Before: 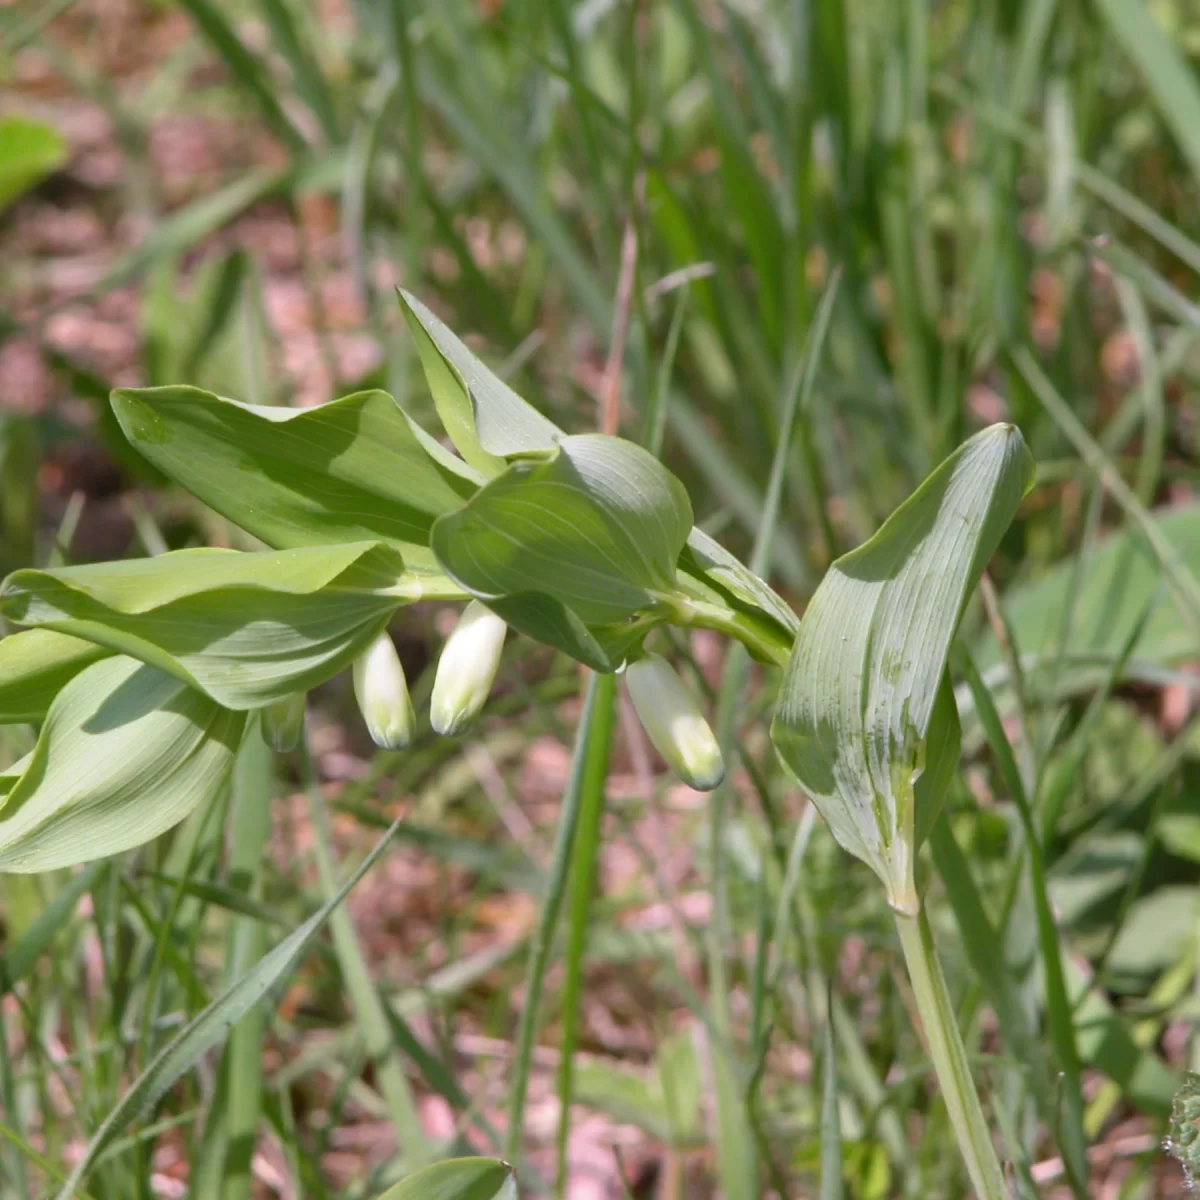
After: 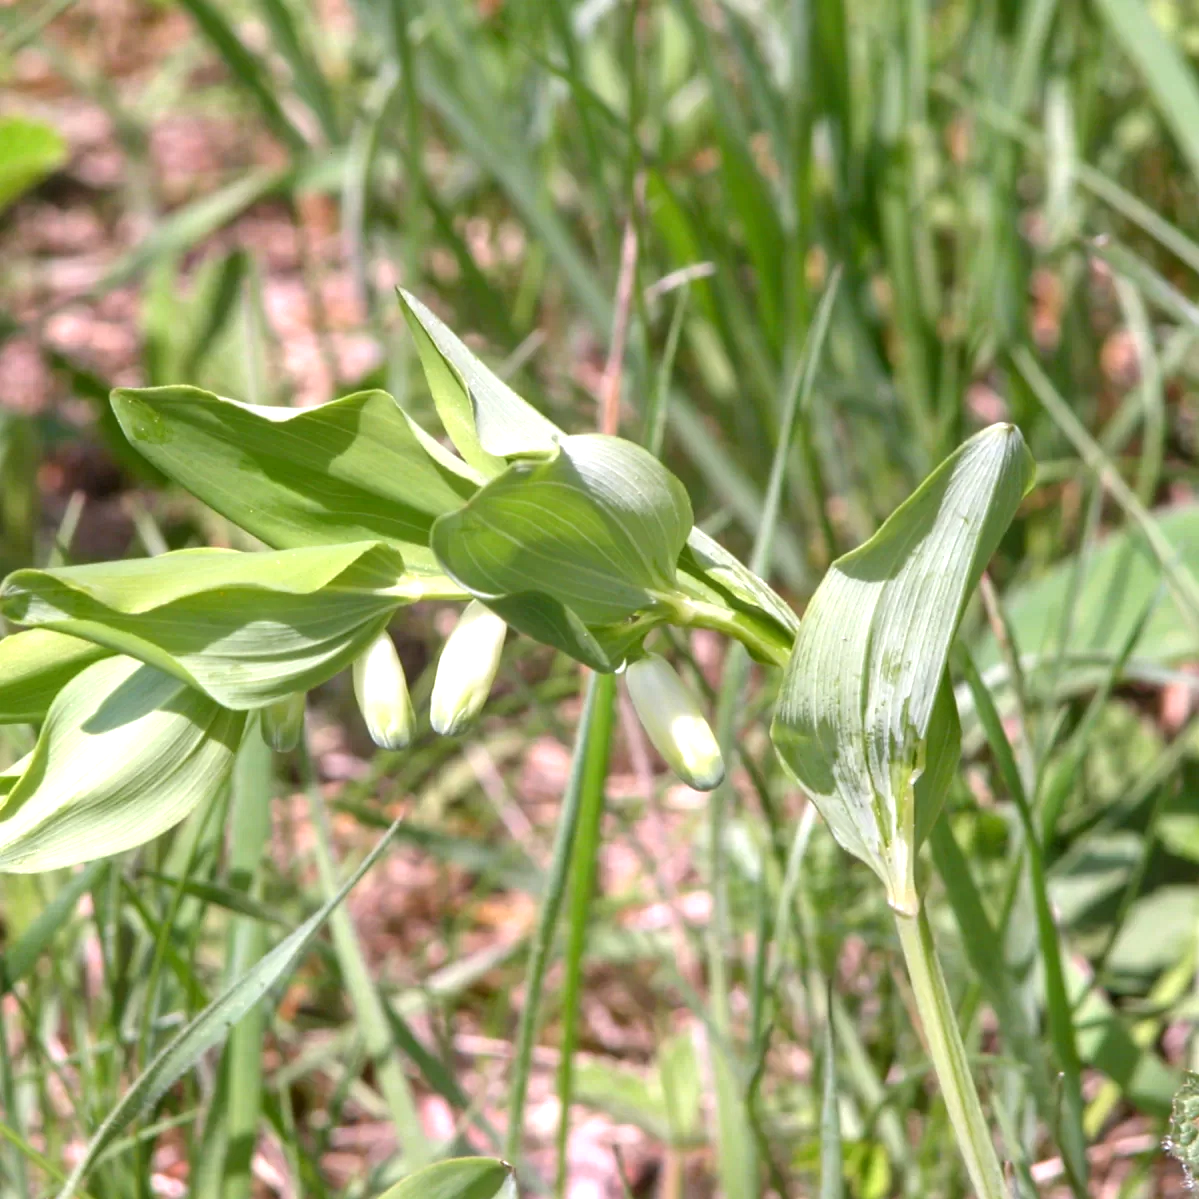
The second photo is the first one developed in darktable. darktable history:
exposure: exposure 0.658 EV, compensate highlight preservation false
crop and rotate: left 0.075%, bottom 0.003%
local contrast: on, module defaults
